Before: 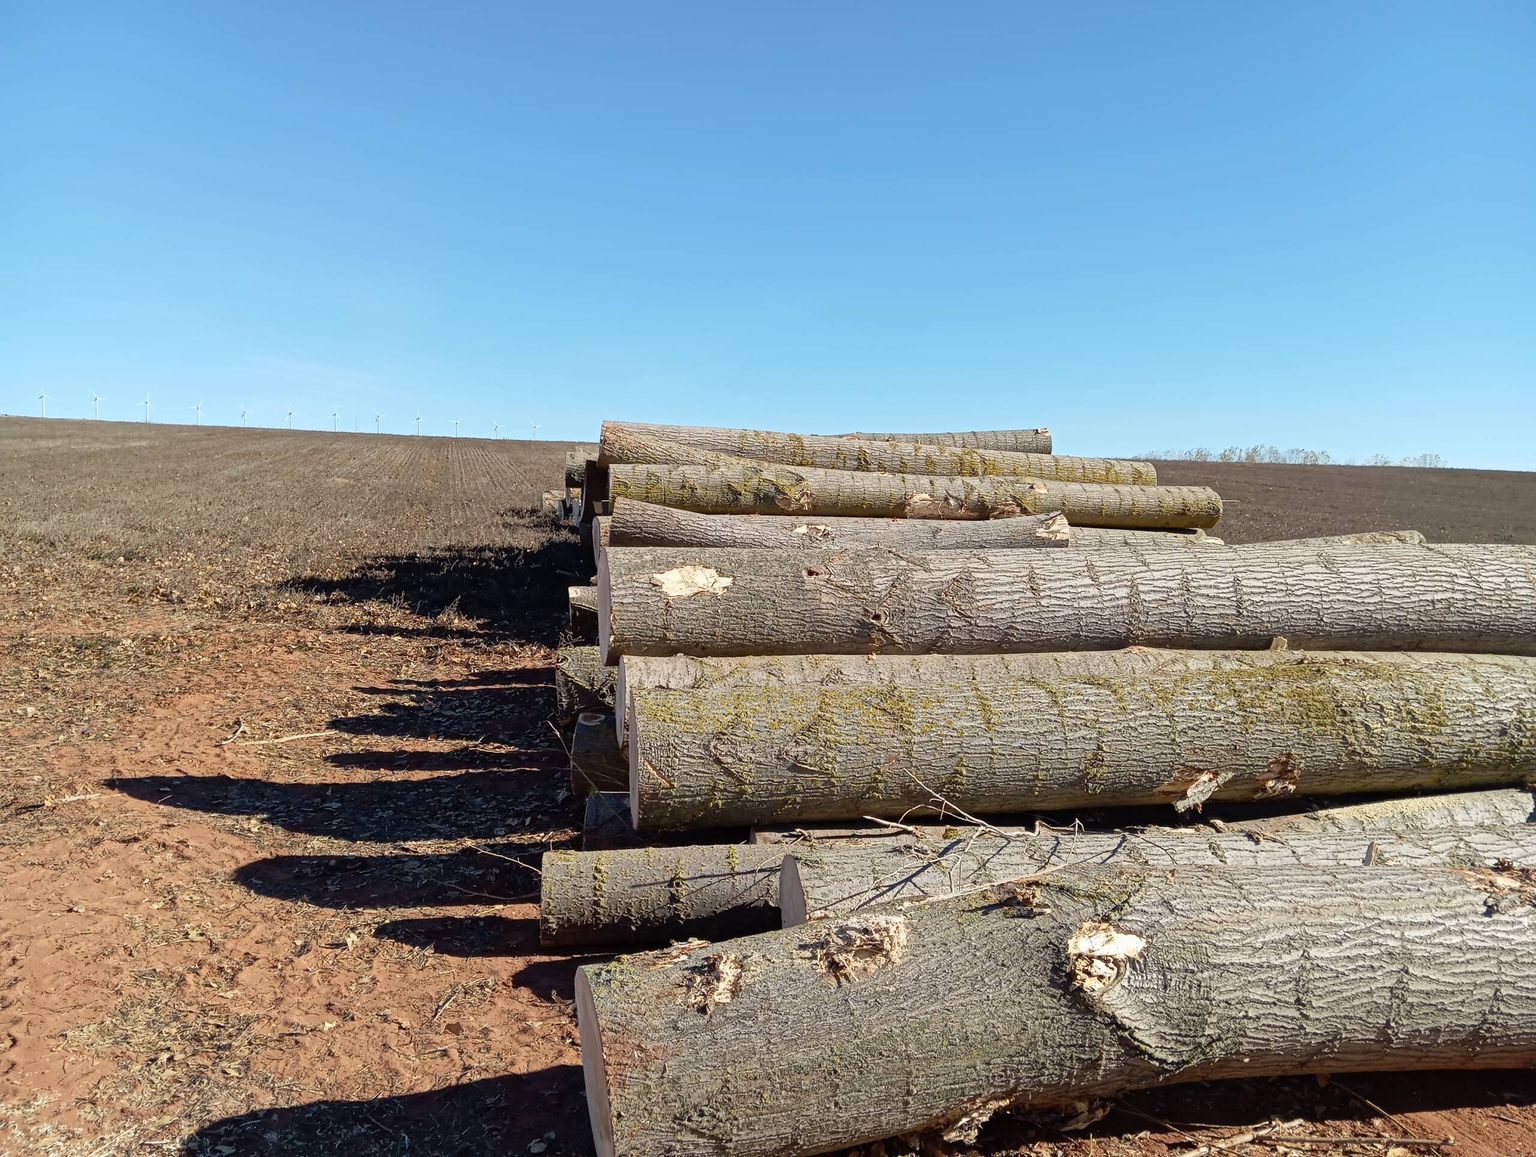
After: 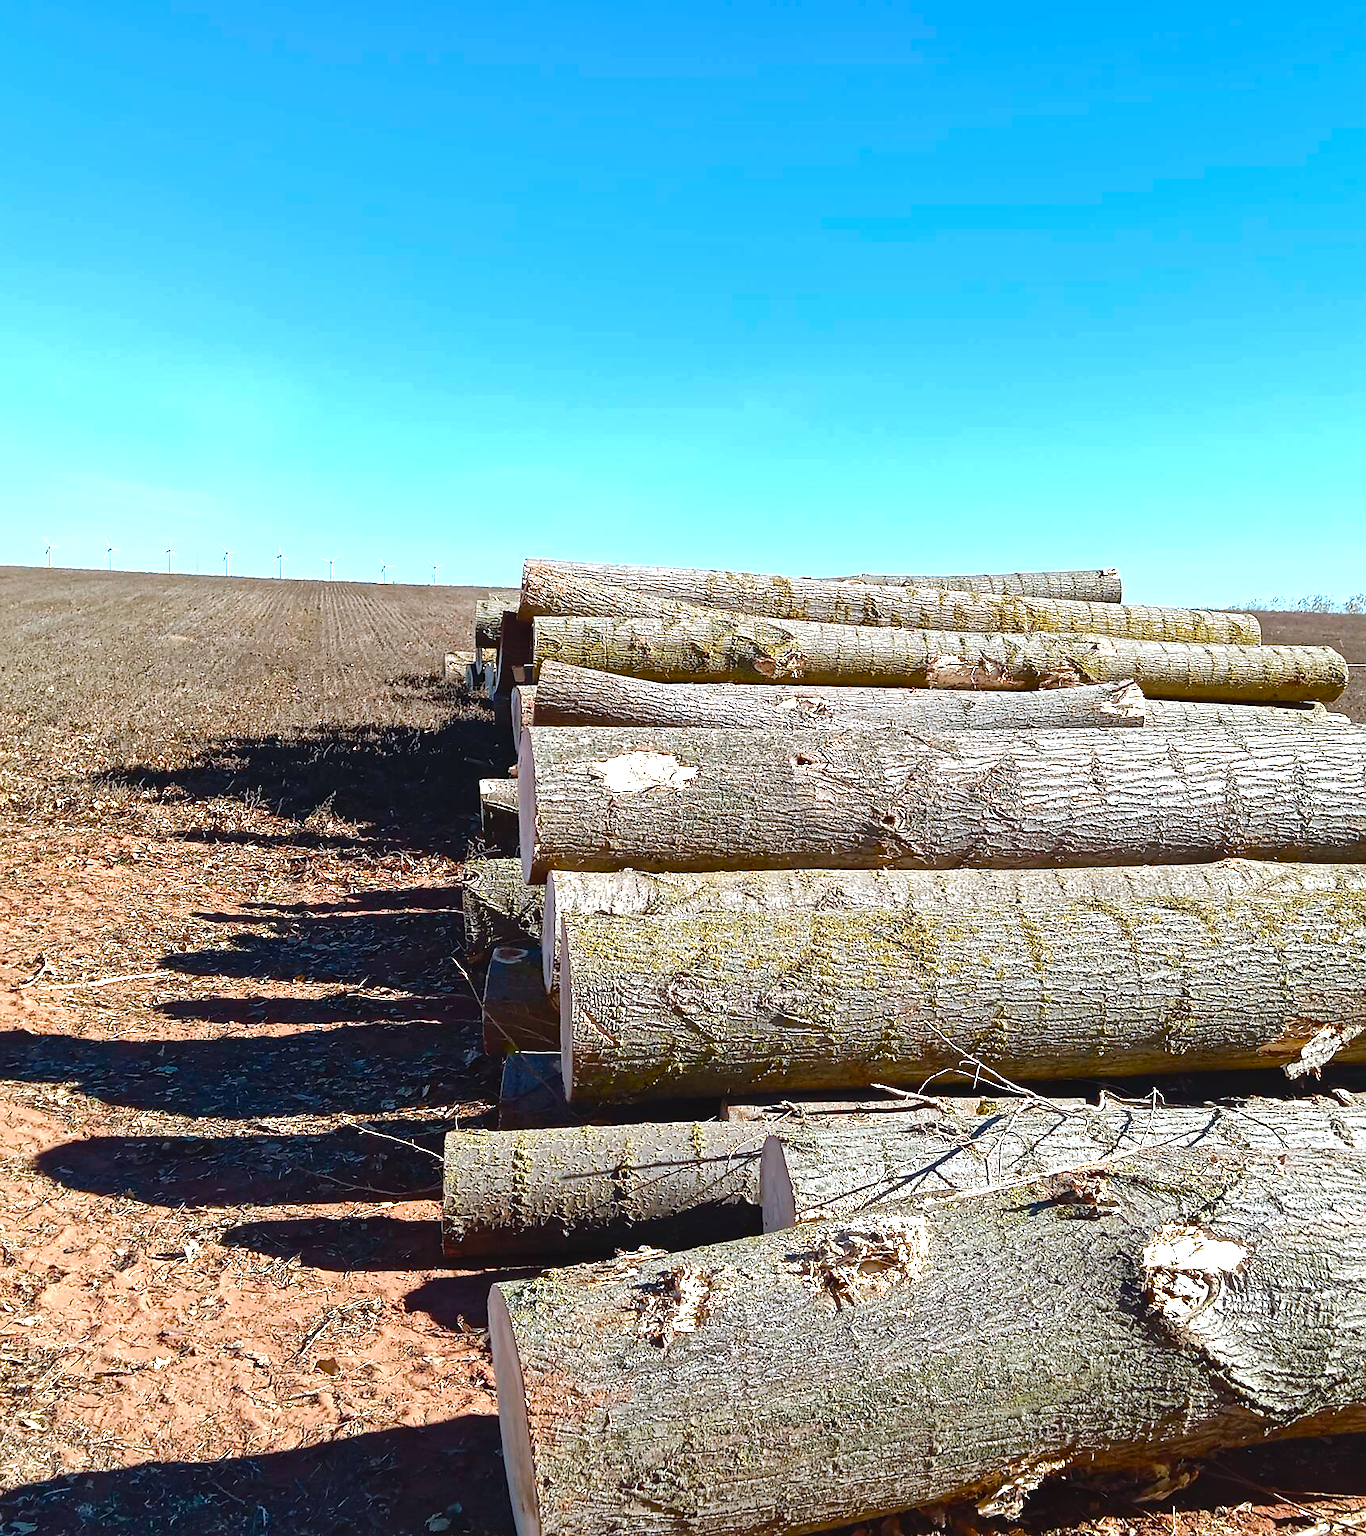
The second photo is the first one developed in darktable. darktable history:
tone curve: curves: ch0 [(0, 0) (0.003, 0.032) (0.011, 0.04) (0.025, 0.058) (0.044, 0.084) (0.069, 0.107) (0.1, 0.13) (0.136, 0.158) (0.177, 0.193) (0.224, 0.236) (0.277, 0.283) (0.335, 0.335) (0.399, 0.399) (0.468, 0.467) (0.543, 0.533) (0.623, 0.612) (0.709, 0.698) (0.801, 0.776) (0.898, 0.848) (1, 1)], color space Lab, independent channels, preserve colors none
color correction: highlights a* -3.94, highlights b* -10.69
exposure: black level correction -0.002, exposure 0.543 EV, compensate exposure bias true, compensate highlight preservation false
crop and rotate: left 13.551%, right 19.461%
color zones: curves: ch0 [(0, 0.465) (0.092, 0.596) (0.289, 0.464) (0.429, 0.453) (0.571, 0.464) (0.714, 0.455) (0.857, 0.462) (1, 0.465)]
color balance rgb: shadows lift › chroma 0.867%, shadows lift › hue 112.23°, perceptual saturation grading › global saturation 20%, perceptual saturation grading › highlights -49.864%, perceptual saturation grading › shadows 26.008%, perceptual brilliance grading › highlights 7.013%, perceptual brilliance grading › mid-tones 17.38%, perceptual brilliance grading › shadows -5.435%, global vibrance 45.82%
sharpen: radius 1.007, threshold 1.02
contrast brightness saturation: brightness -0.094
